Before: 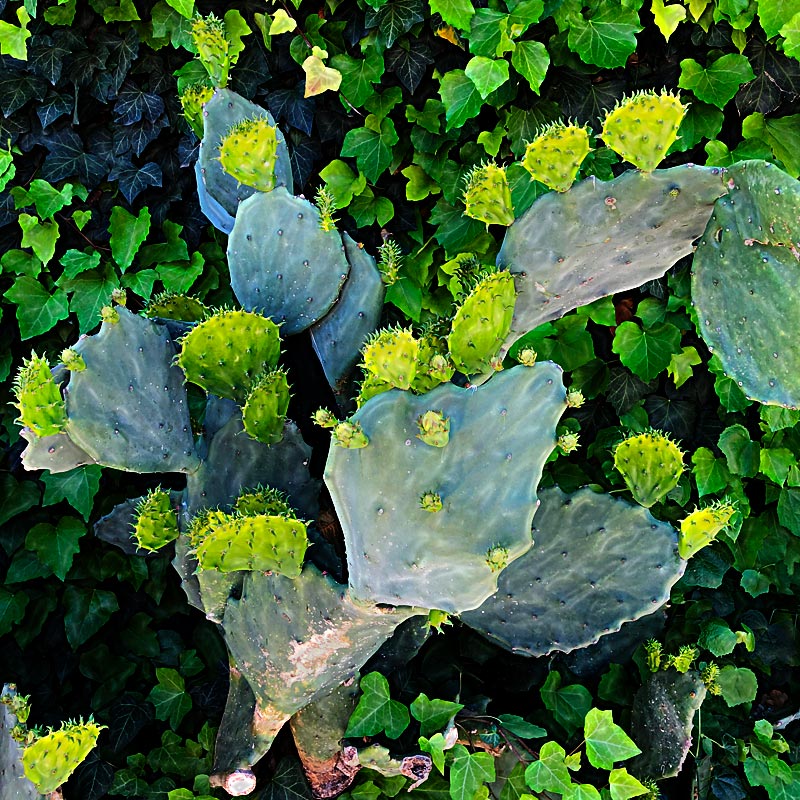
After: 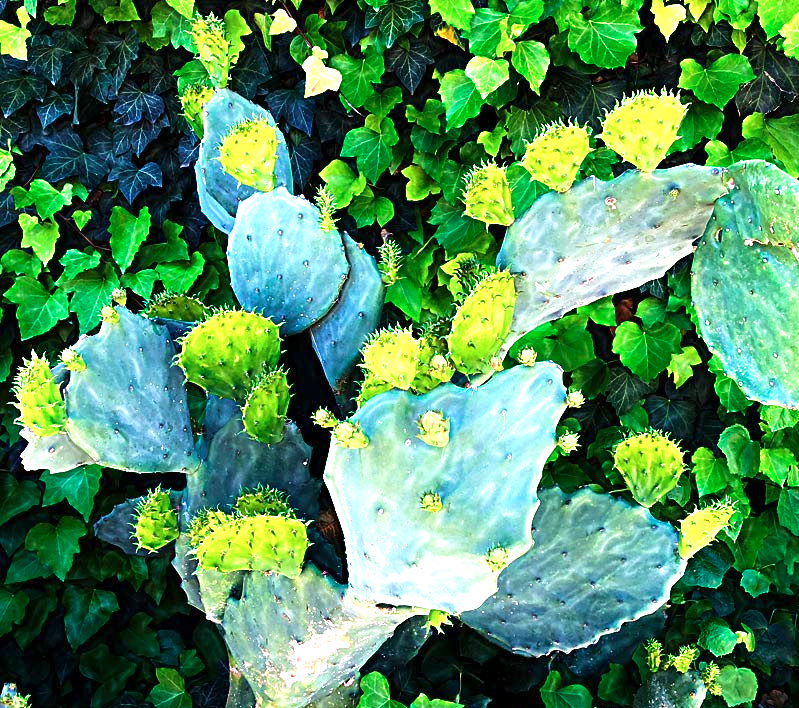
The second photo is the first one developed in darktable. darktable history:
crop and rotate: top 0%, bottom 11.49%
exposure: exposure 1.25 EV, compensate exposure bias true, compensate highlight preservation false
color calibration: illuminant Planckian (black body), adaptation linear Bradford (ICC v4), x 0.361, y 0.366, temperature 4511.61 K, saturation algorithm version 1 (2020)
velvia: on, module defaults
